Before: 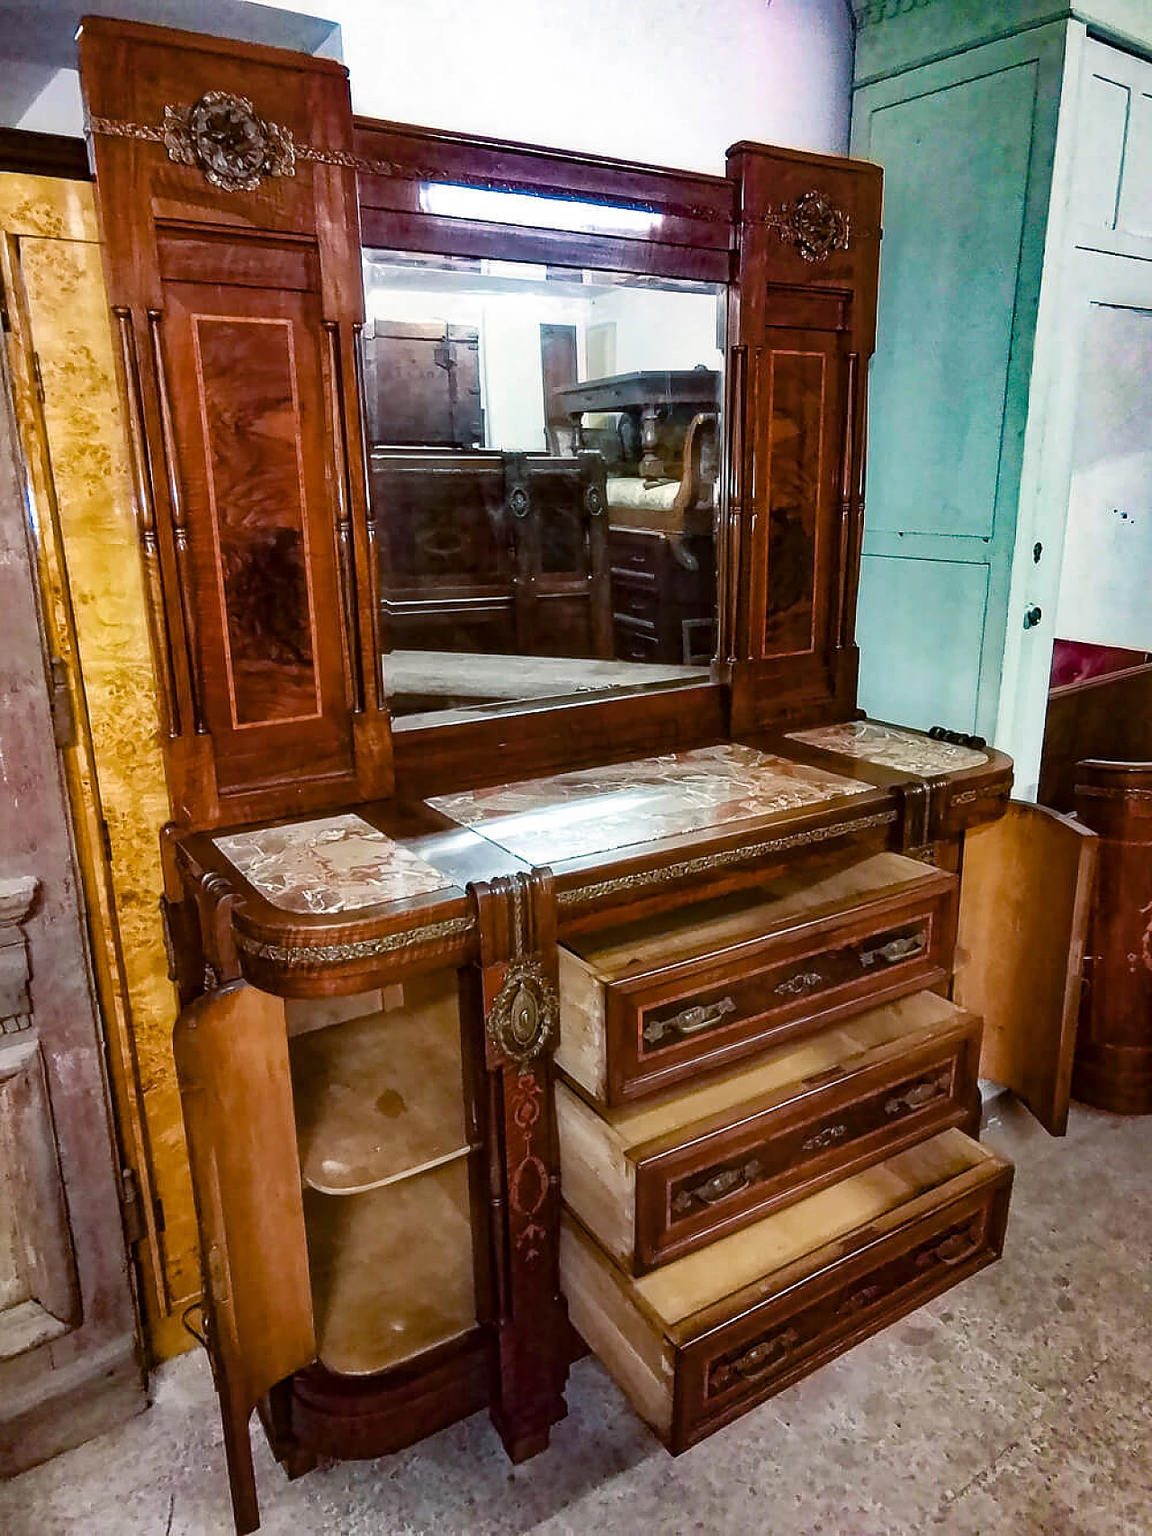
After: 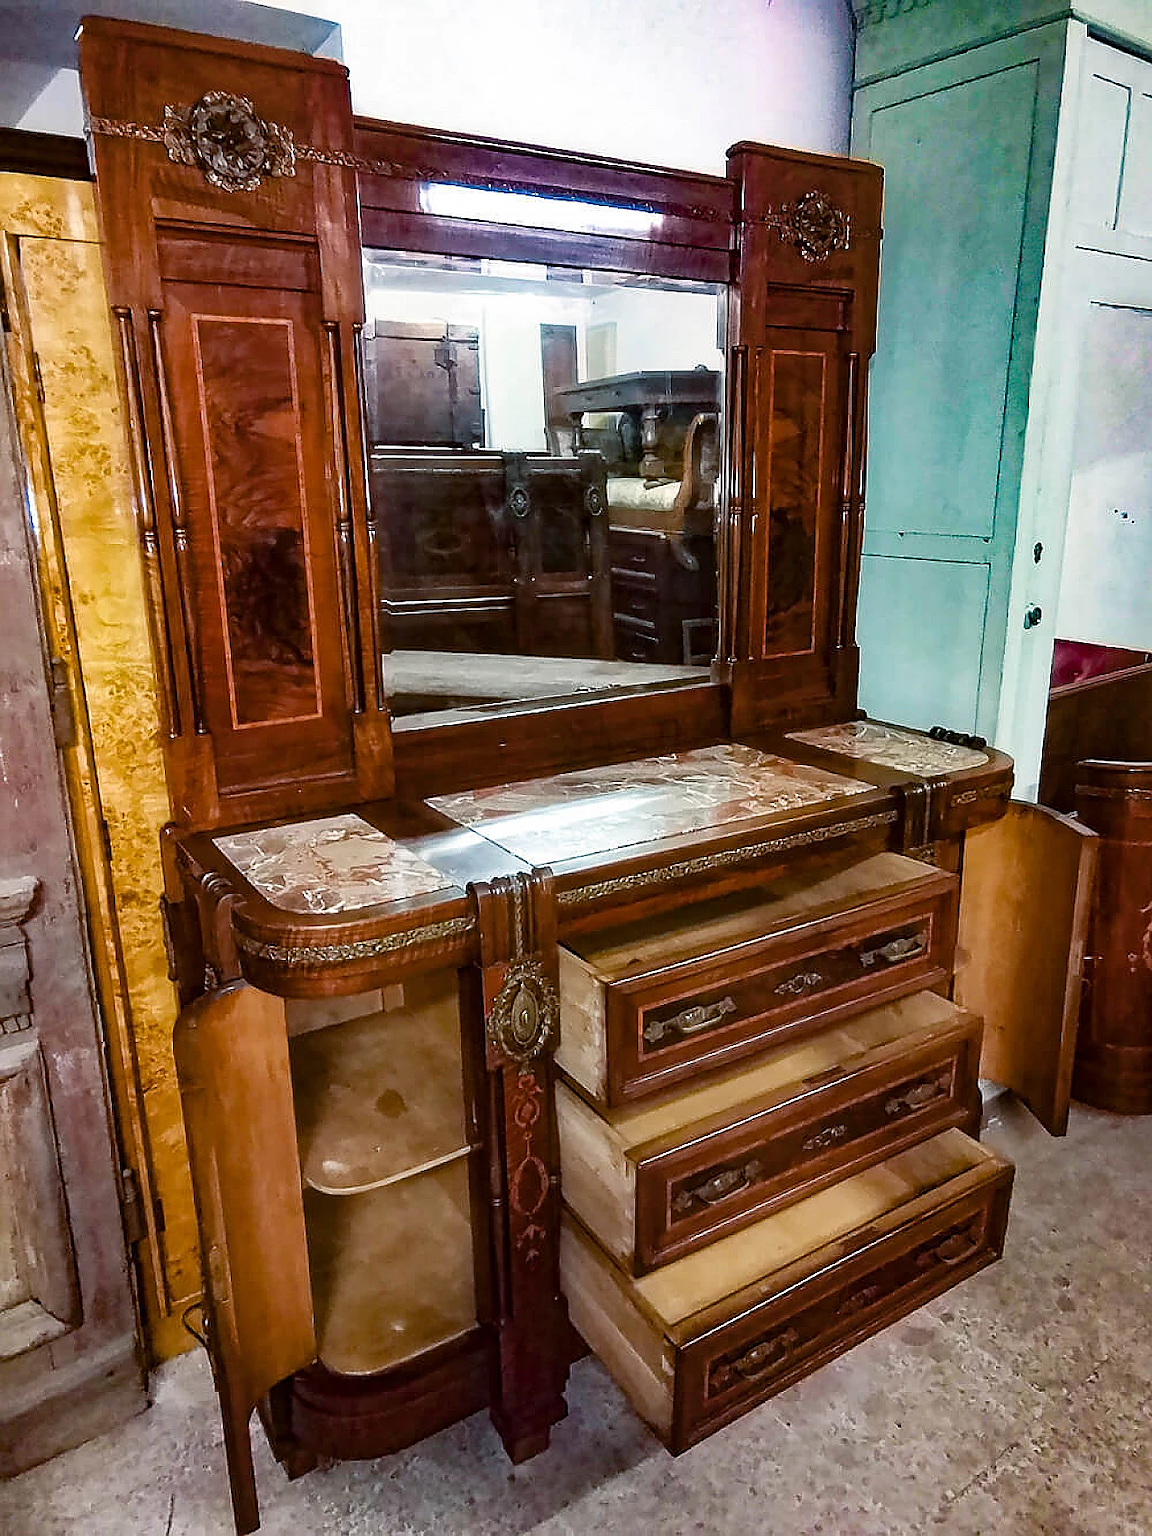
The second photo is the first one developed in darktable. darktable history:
sharpen: radius 0.971, amount 0.611
